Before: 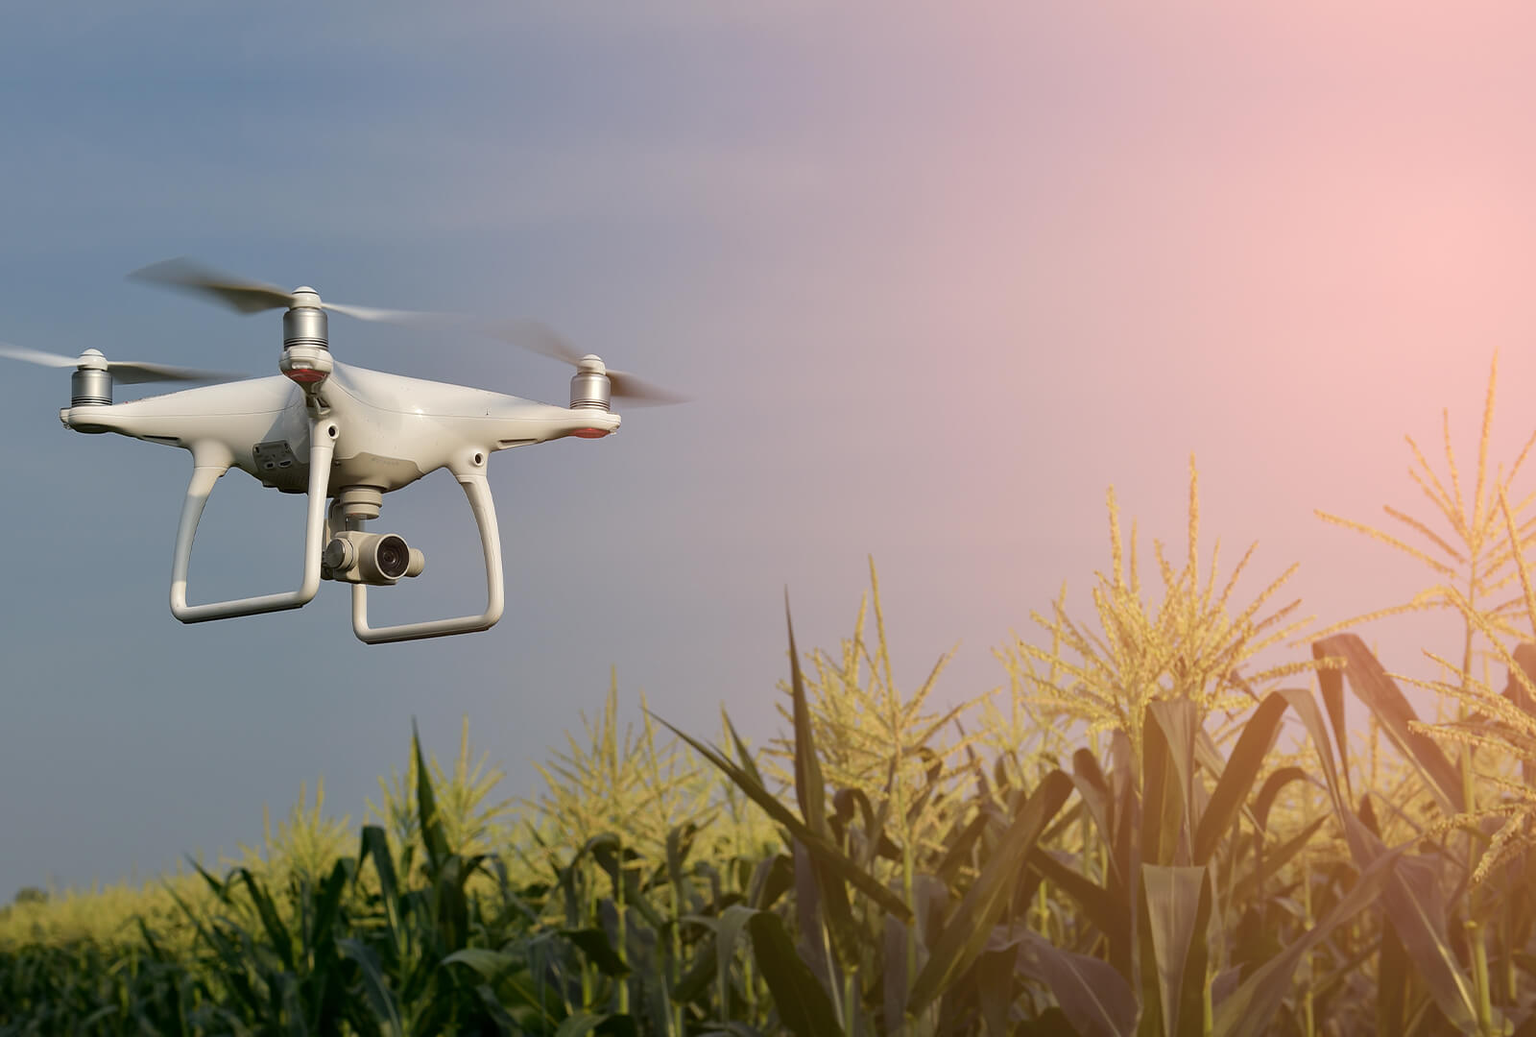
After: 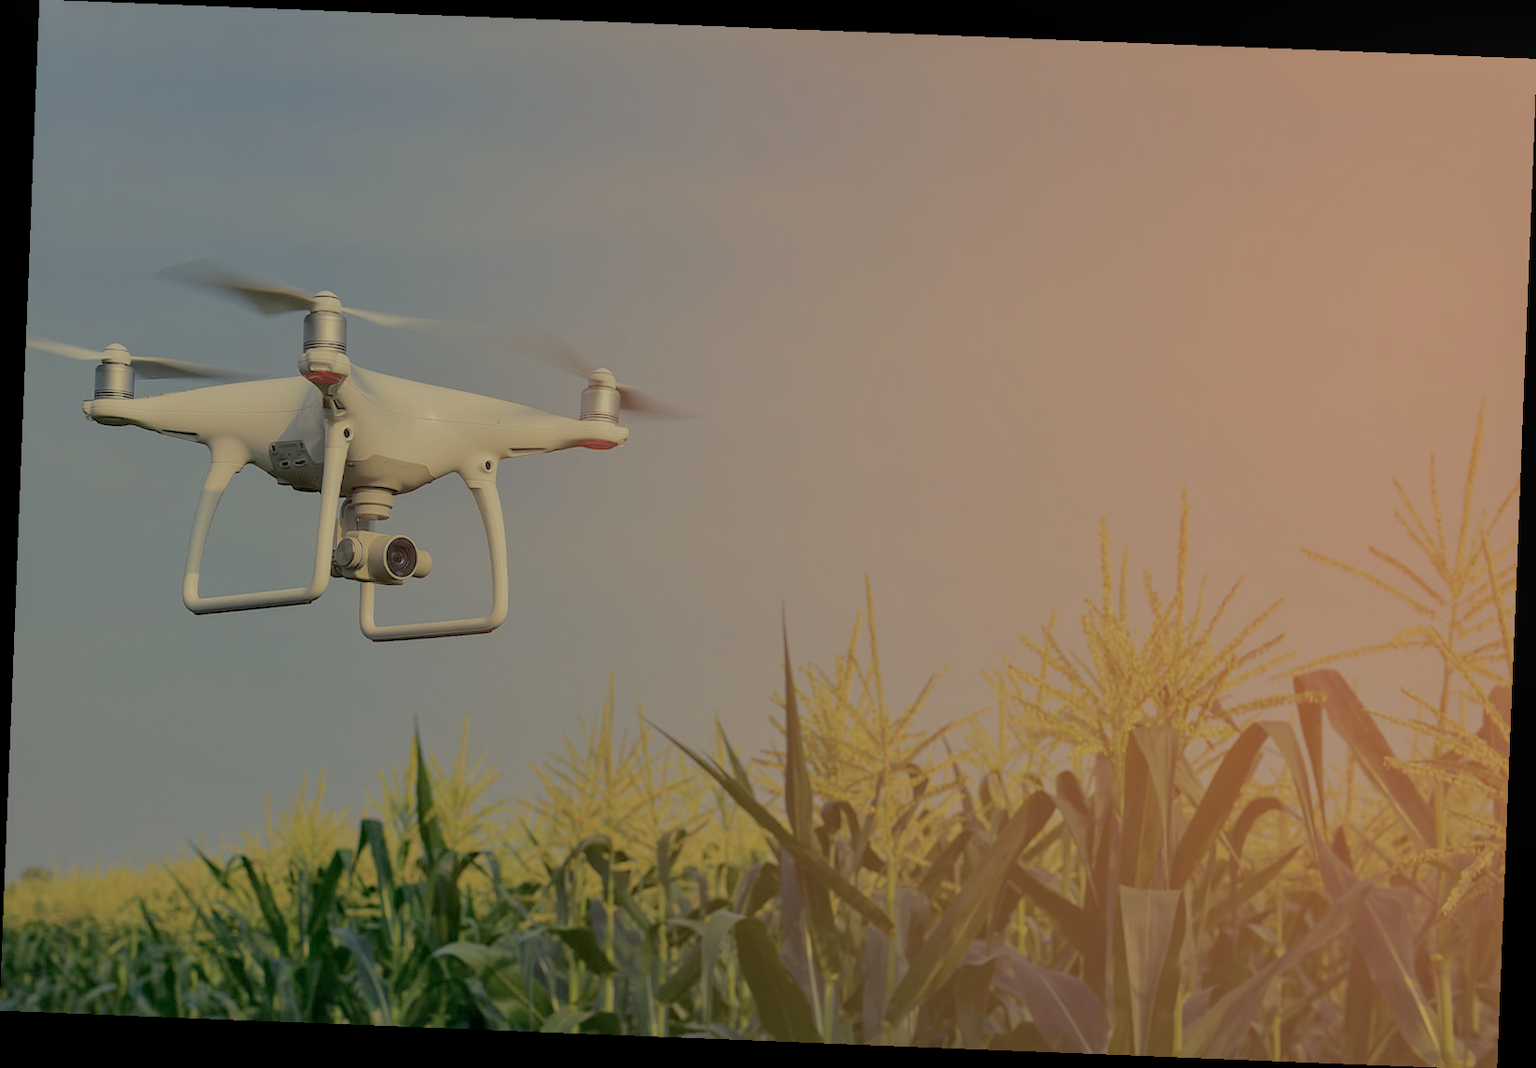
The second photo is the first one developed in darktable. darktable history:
filmic rgb: black relative exposure -16 EV, white relative exposure 8 EV, threshold 3 EV, hardness 4.17, latitude 50%, contrast 0.5, color science v5 (2021), contrast in shadows safe, contrast in highlights safe, enable highlight reconstruction true
color balance rgb: shadows lift › chroma 2%, shadows lift › hue 263°, highlights gain › chroma 8%, highlights gain › hue 84°, linear chroma grading › global chroma -15%, saturation formula JzAzBz (2021)
rotate and perspective: rotation 2.27°, automatic cropping off
local contrast: on, module defaults
